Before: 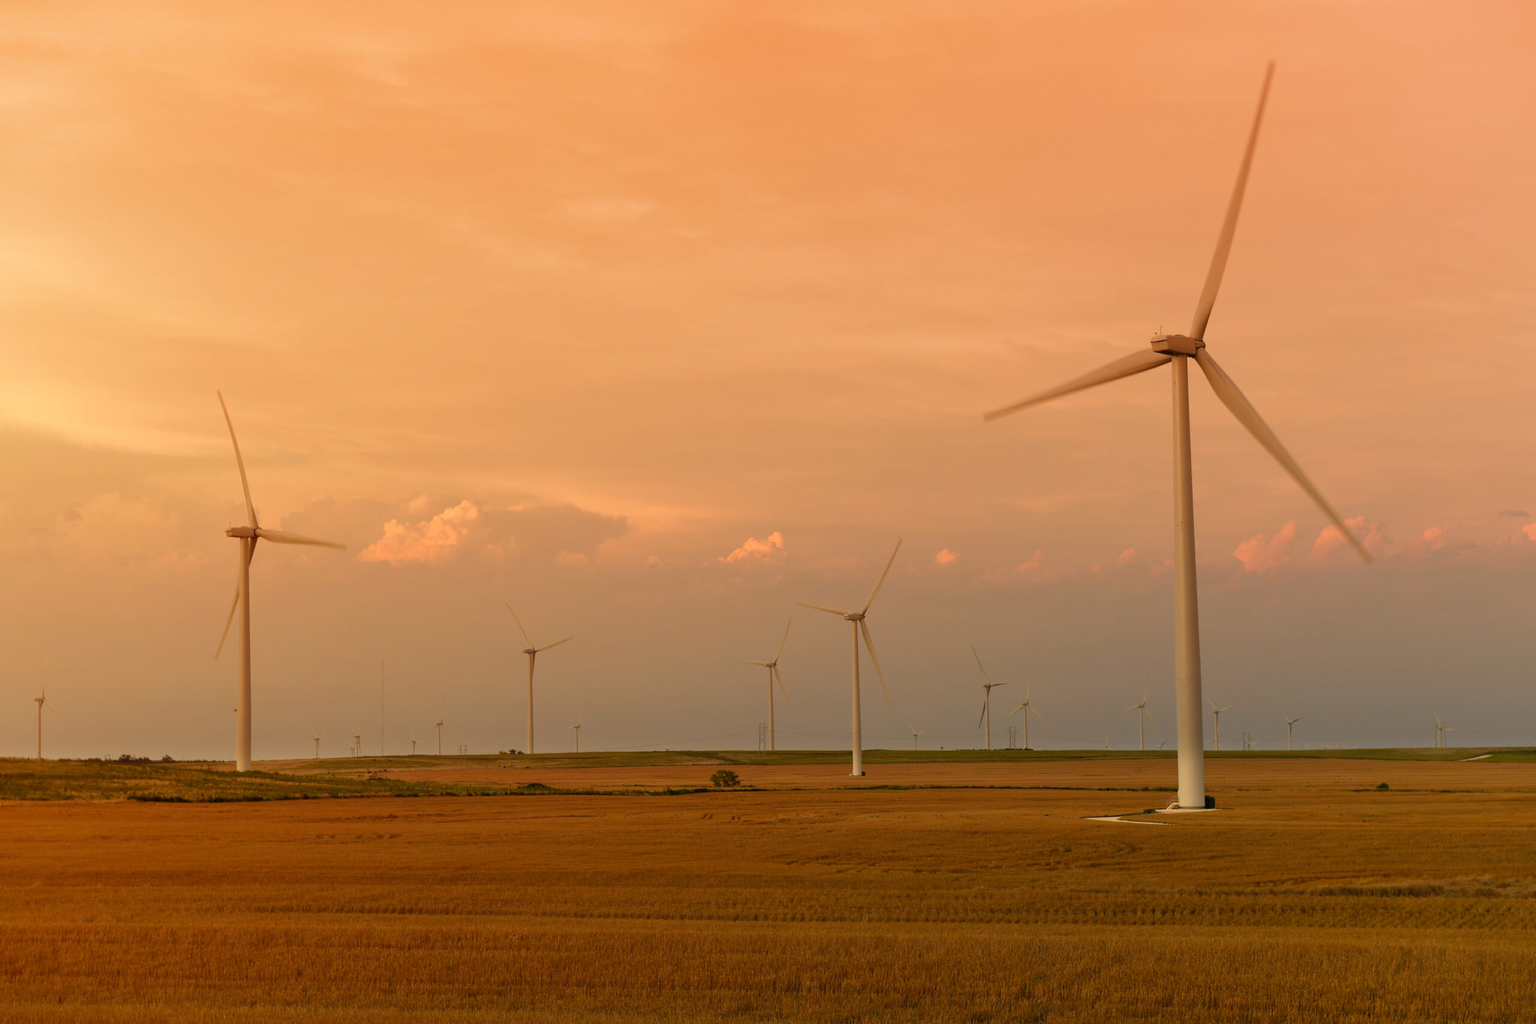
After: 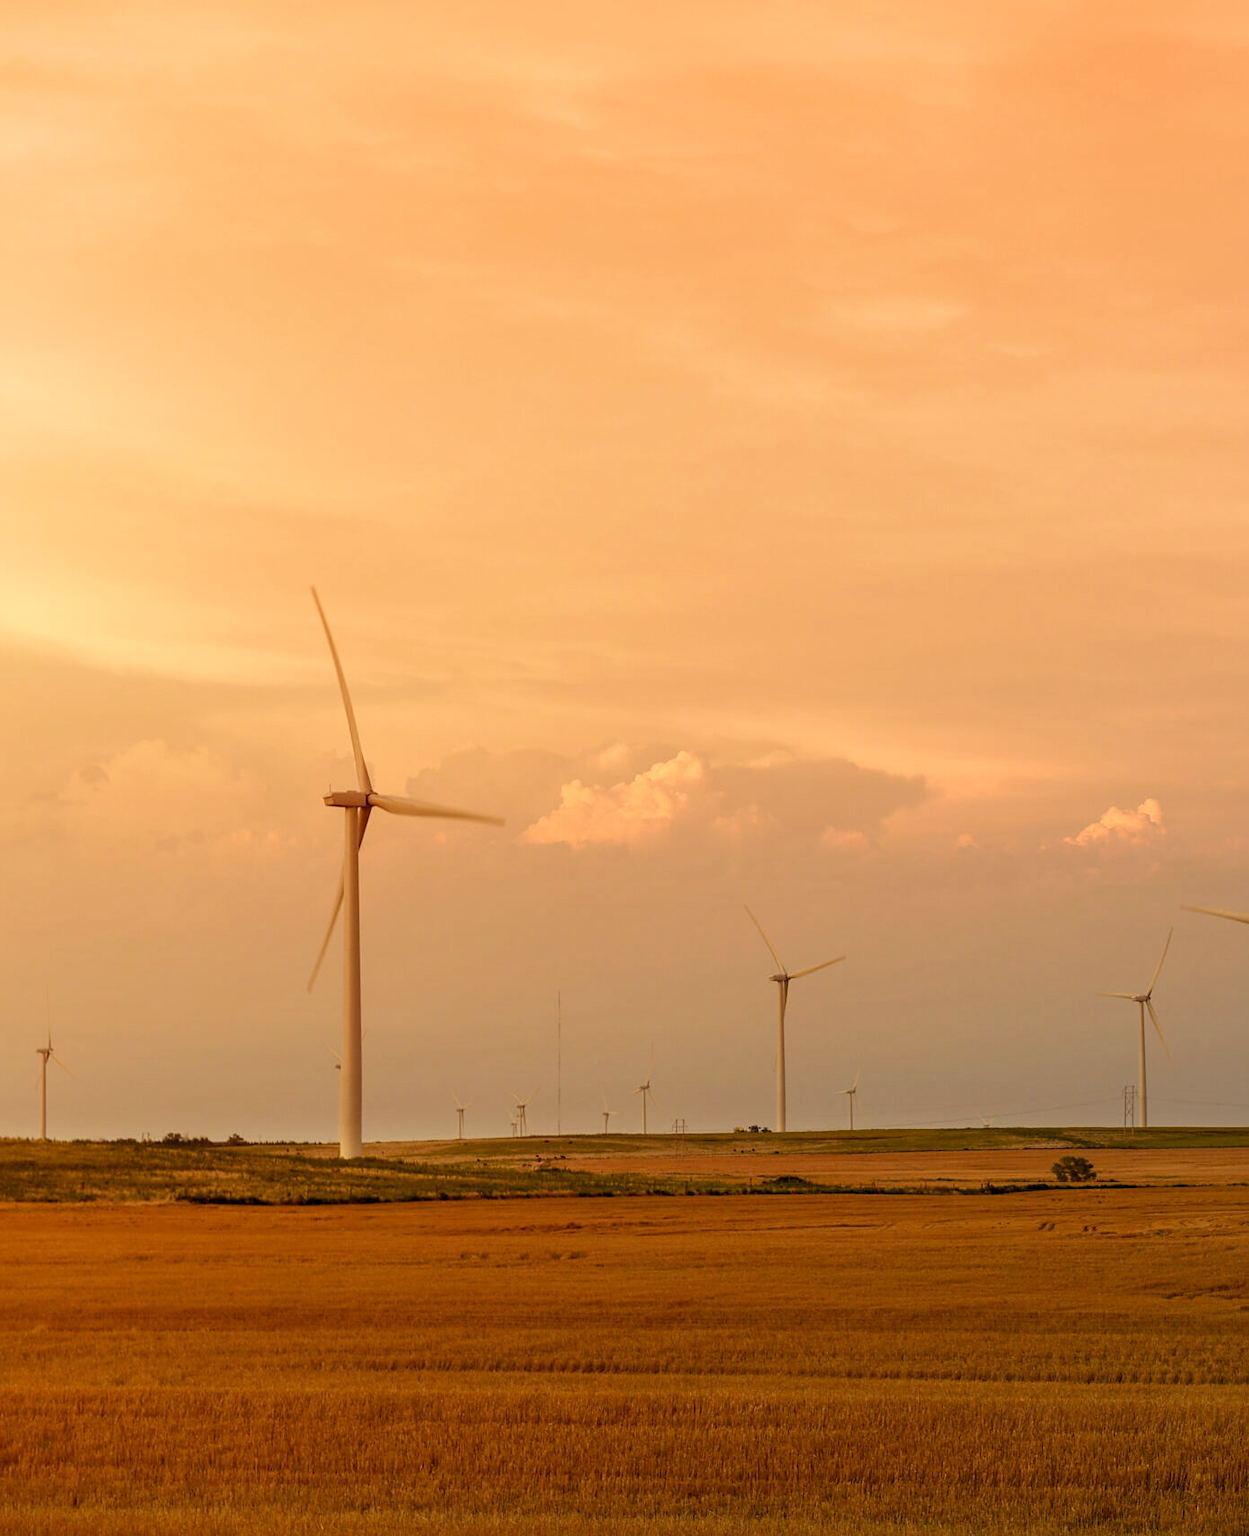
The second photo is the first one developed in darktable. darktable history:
local contrast: on, module defaults
sharpen: amount 0.208
tone curve: curves: ch0 [(0, 0) (0.765, 0.816) (1, 1)]; ch1 [(0, 0) (0.425, 0.464) (0.5, 0.5) (0.531, 0.522) (0.588, 0.575) (0.994, 0.939)]; ch2 [(0, 0) (0.398, 0.435) (0.455, 0.481) (0.501, 0.504) (0.529, 0.544) (0.584, 0.585) (1, 0.911)], preserve colors none
crop: left 0.666%, right 45.136%, bottom 0.081%
